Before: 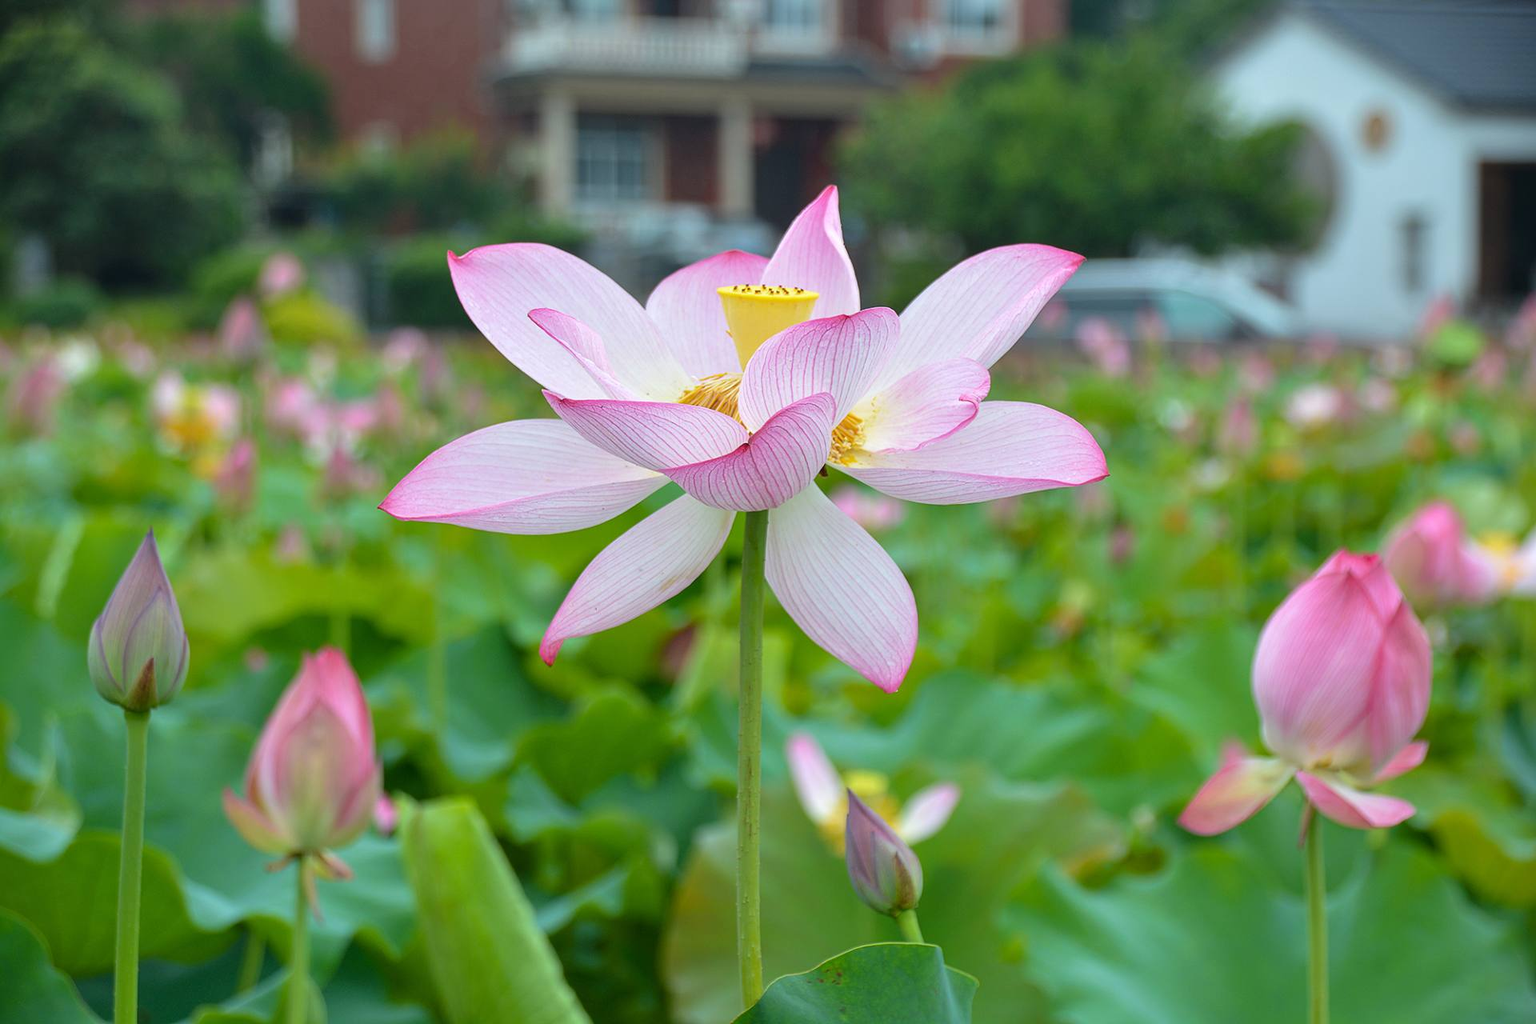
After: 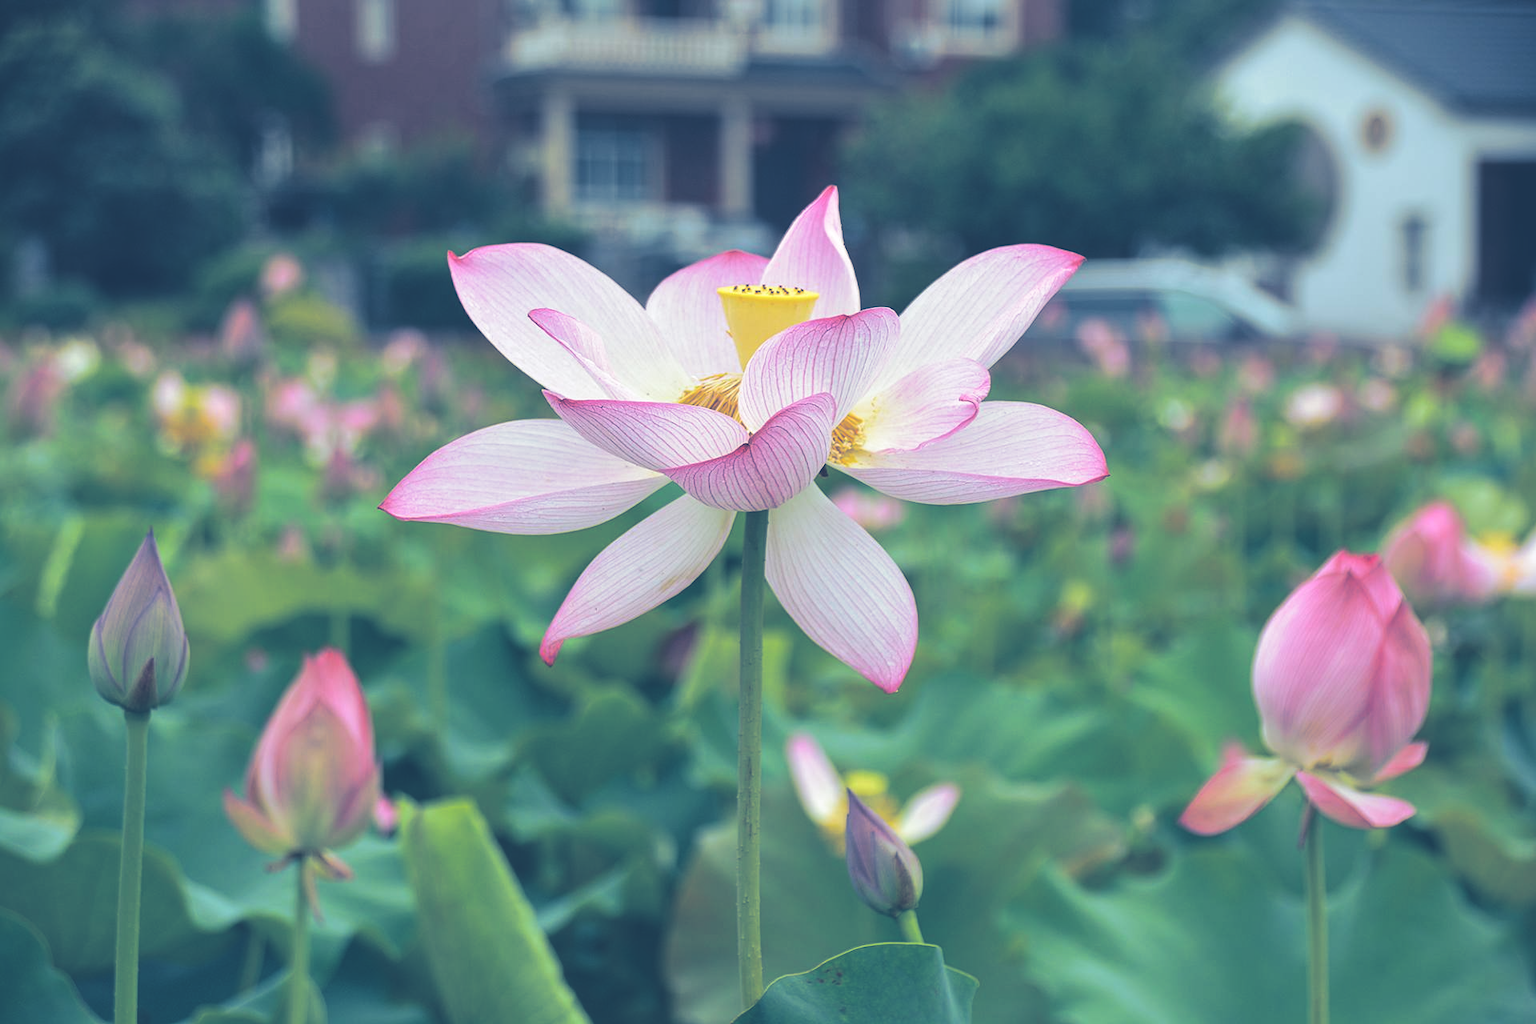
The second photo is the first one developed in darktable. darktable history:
split-toning: shadows › hue 226.8°, shadows › saturation 0.84
exposure: black level correction -0.041, exposure 0.064 EV, compensate highlight preservation false
